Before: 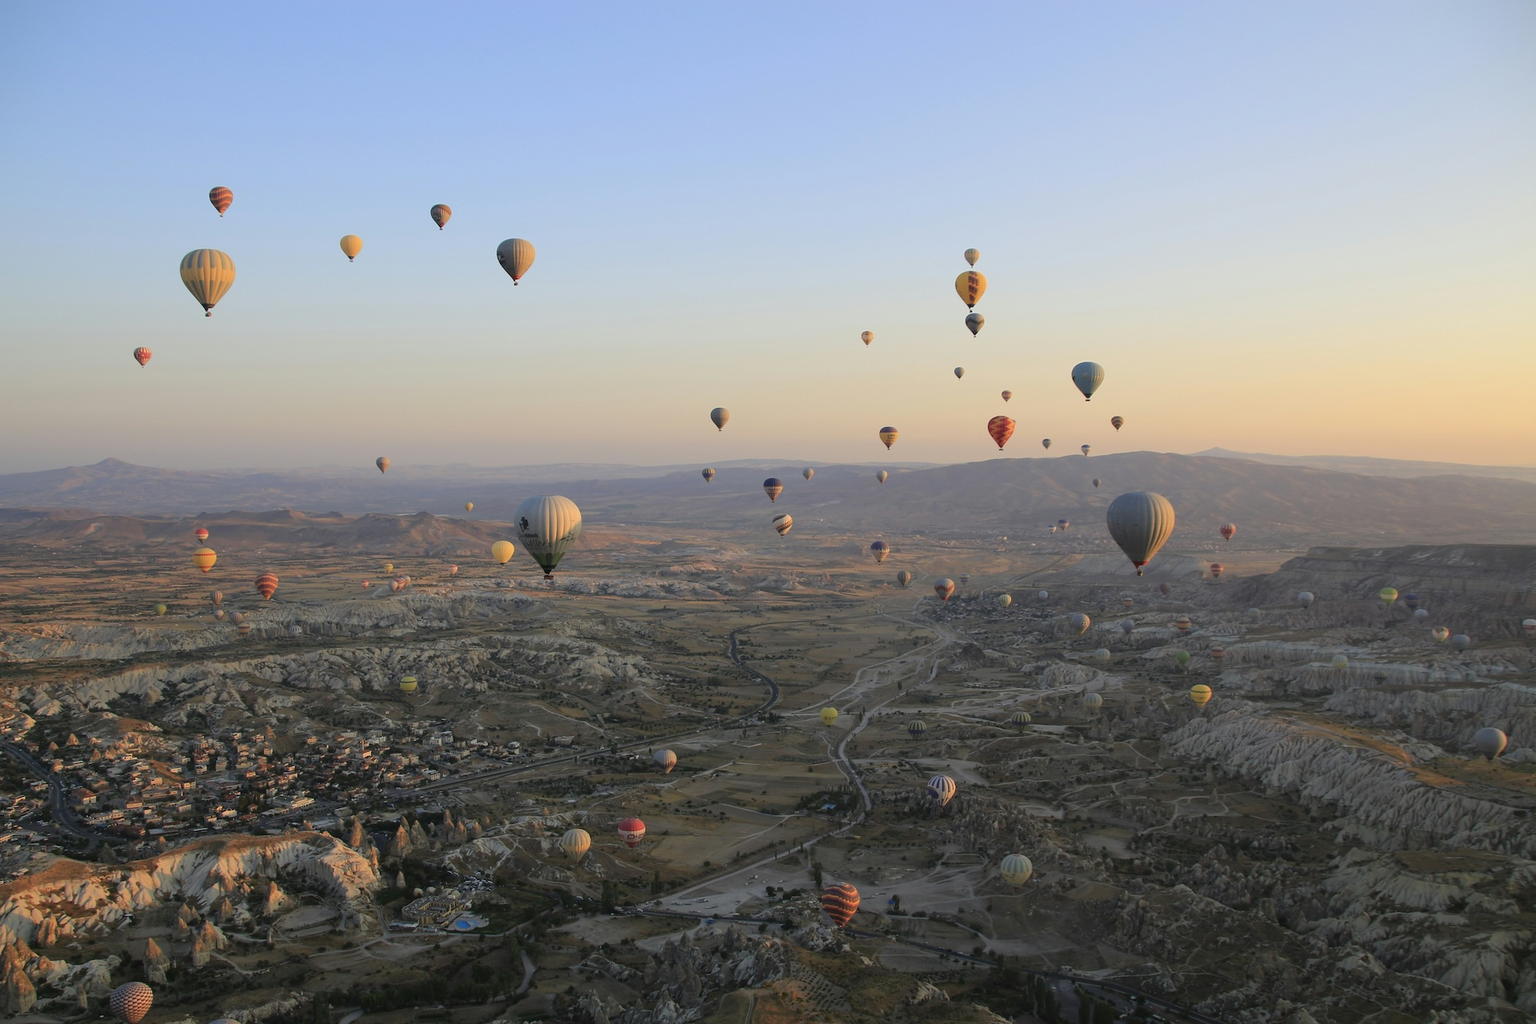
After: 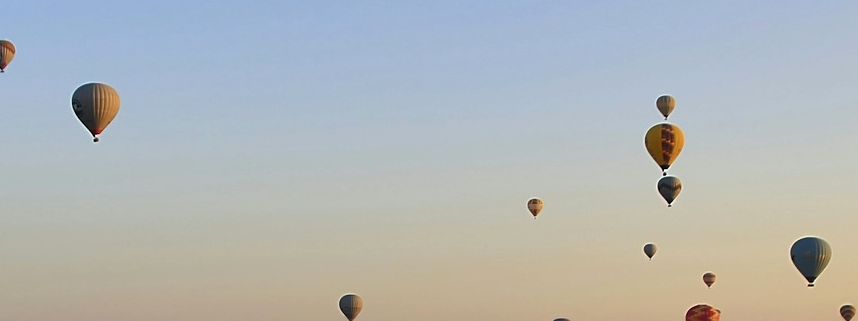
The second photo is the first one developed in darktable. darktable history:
crop: left 28.64%, top 16.832%, right 26.637%, bottom 58.055%
shadows and highlights: shadows 5, soften with gaussian
sharpen: on, module defaults
